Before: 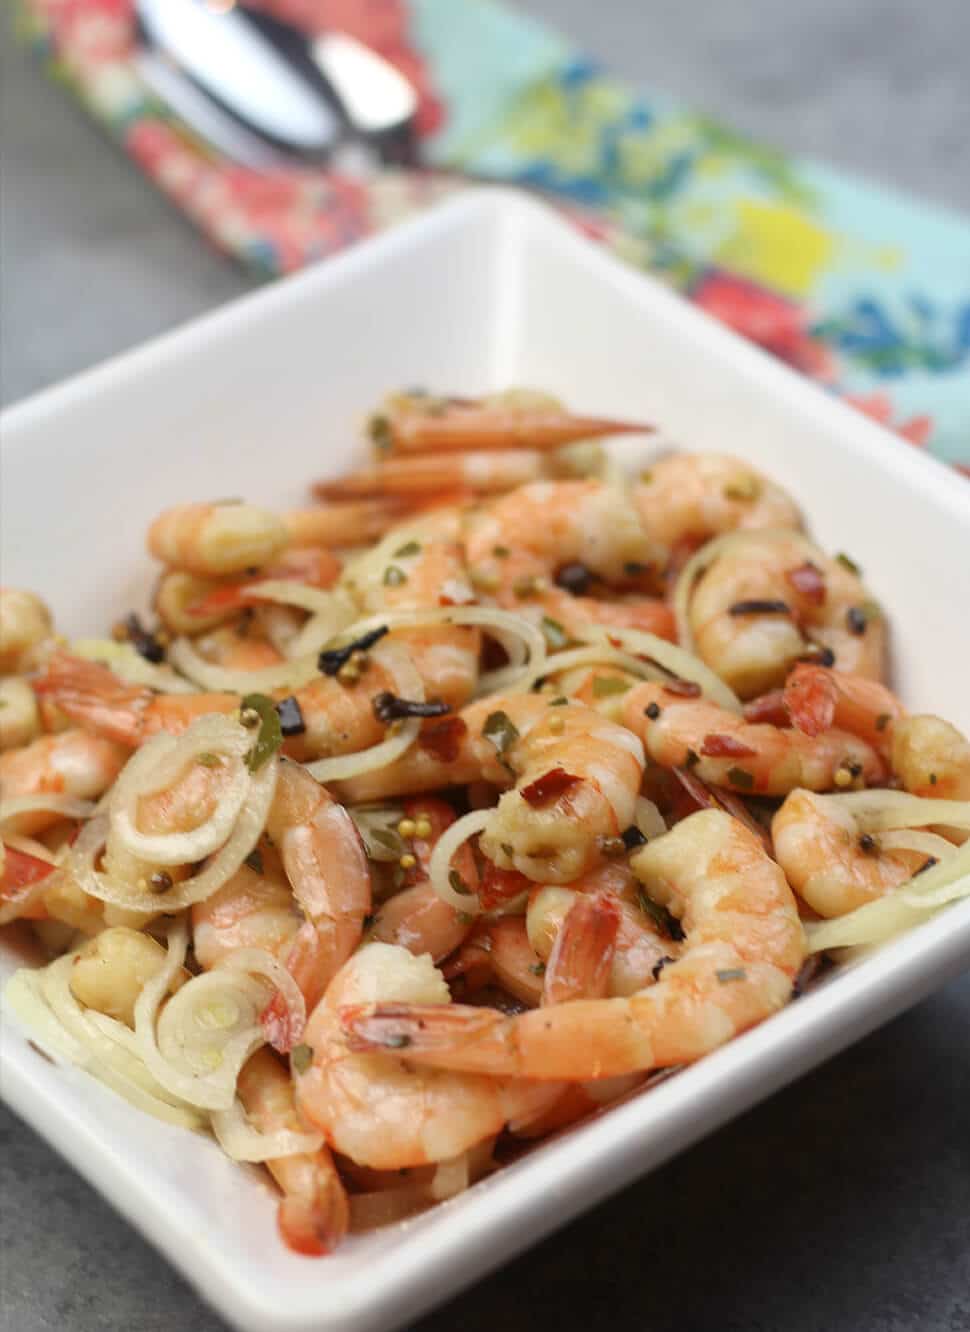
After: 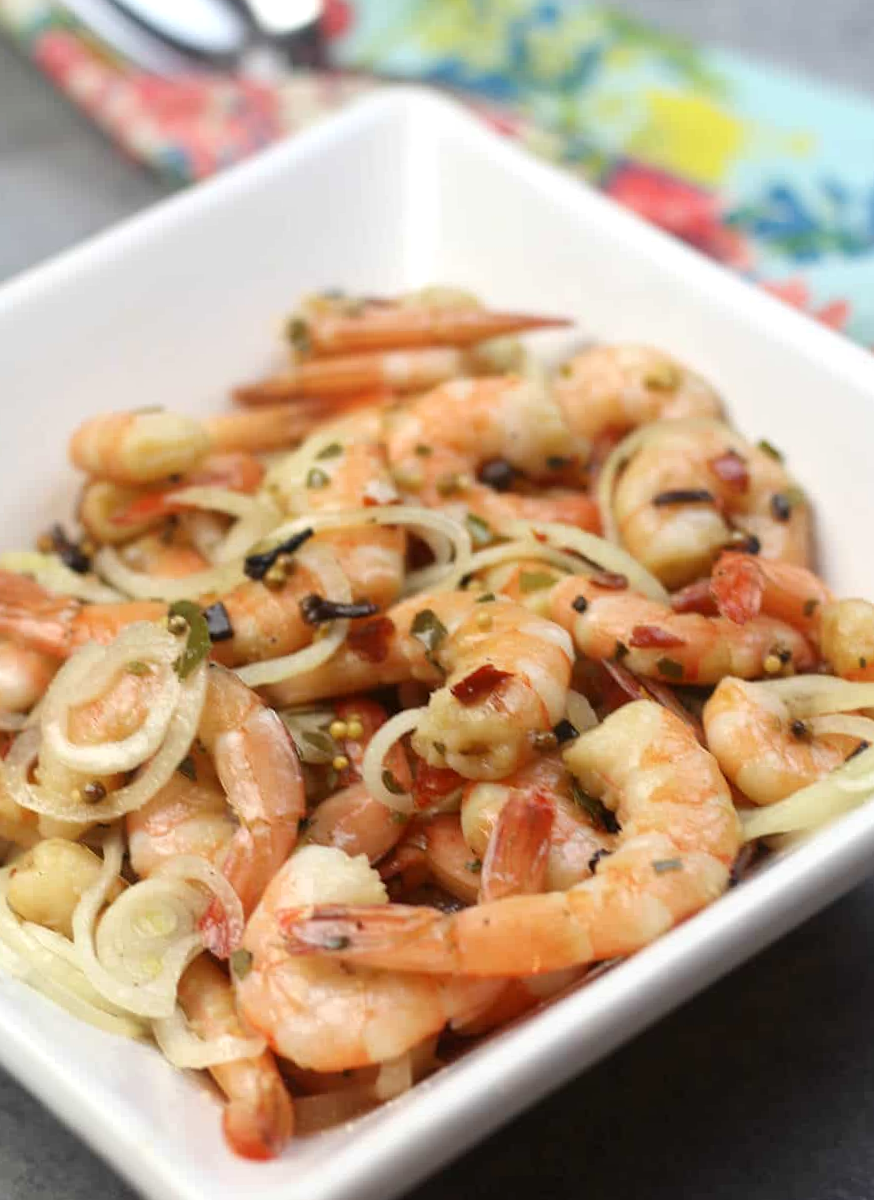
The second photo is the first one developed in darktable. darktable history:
crop and rotate: angle 1.96°, left 5.673%, top 5.673%
exposure: exposure 0.2 EV, compensate highlight preservation false
